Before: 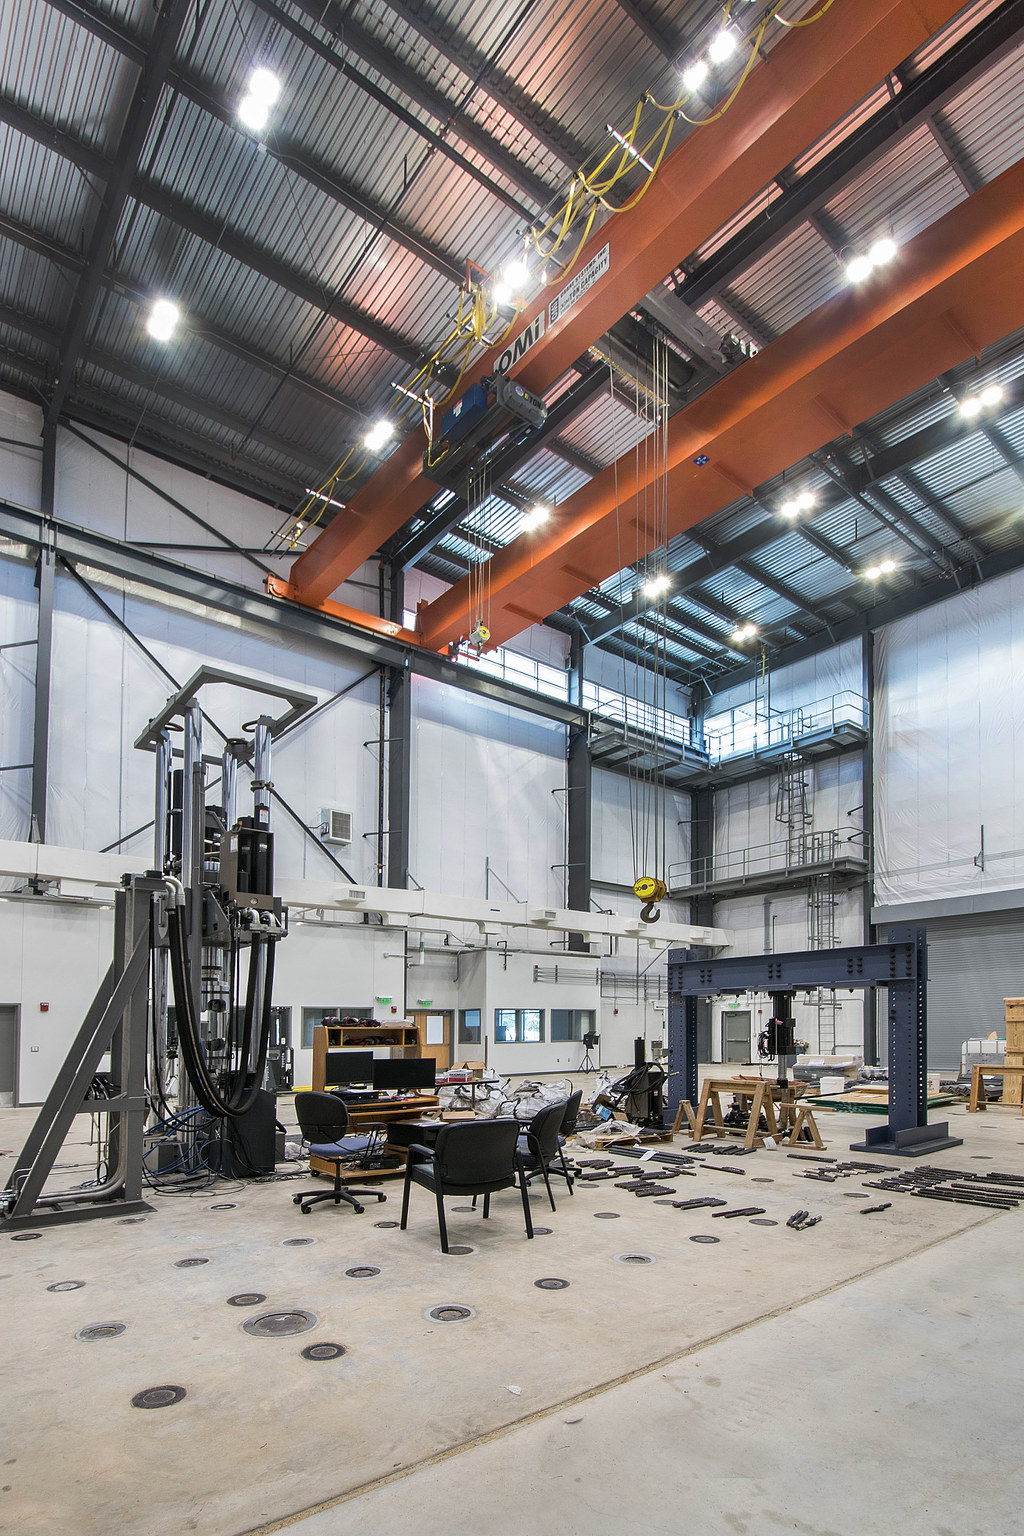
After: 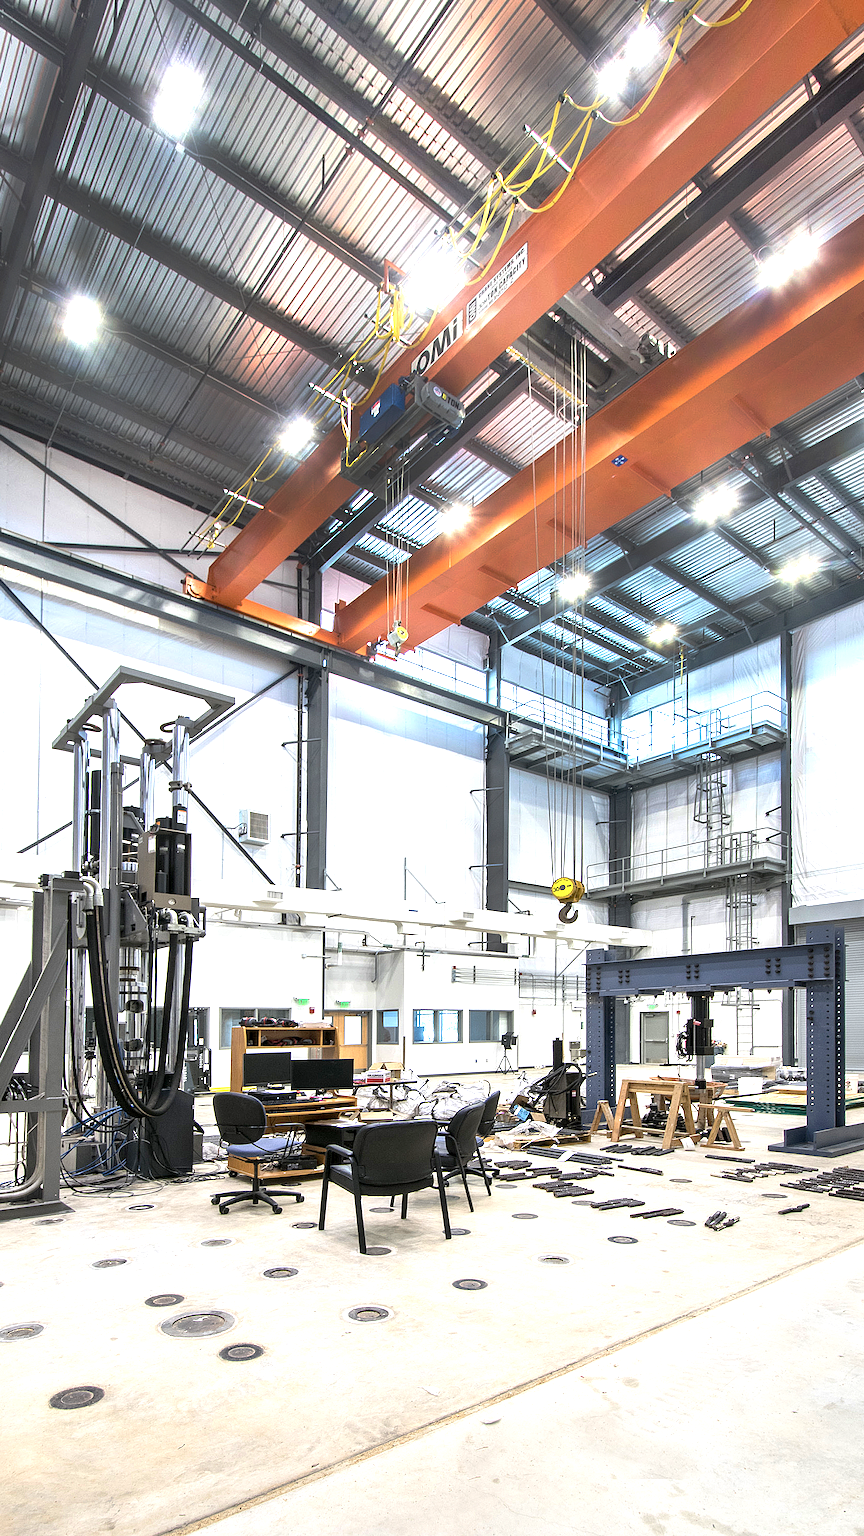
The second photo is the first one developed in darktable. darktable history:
crop: left 8.072%, right 7.502%
exposure: black level correction 0.001, exposure 1.117 EV, compensate highlight preservation false
